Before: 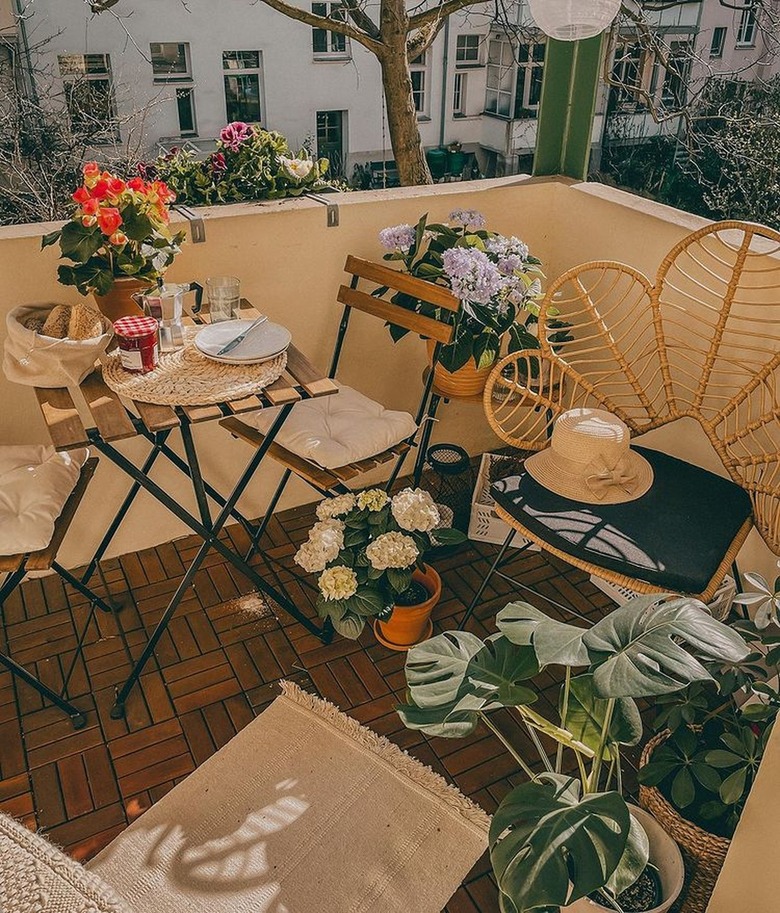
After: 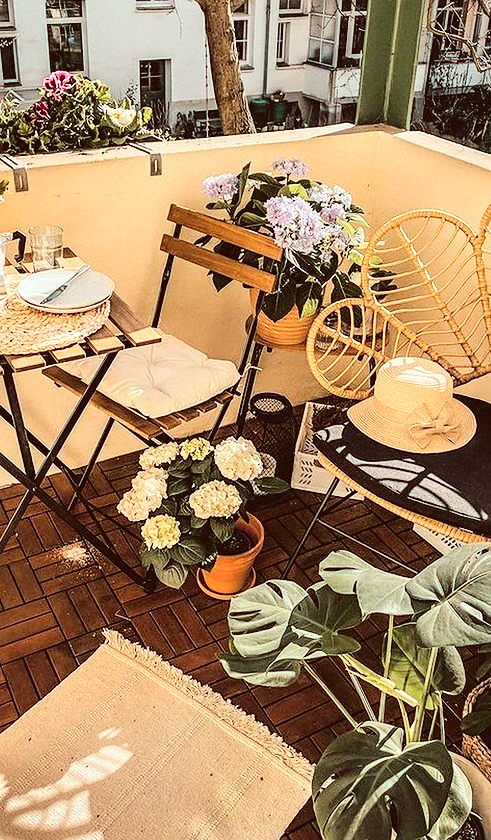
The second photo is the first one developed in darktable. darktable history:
shadows and highlights: shadows 52.65, soften with gaussian
color correction: highlights a* -7.08, highlights b* -0.161, shadows a* 20.8, shadows b* 11.51
exposure: exposure 0.296 EV, compensate exposure bias true, compensate highlight preservation false
sharpen: amount 0.21
color zones: curves: ch0 [(0, 0.5) (0.143, 0.52) (0.286, 0.5) (0.429, 0.5) (0.571, 0.5) (0.714, 0.5) (0.857, 0.5) (1, 0.5)]; ch1 [(0, 0.489) (0.155, 0.45) (0.286, 0.466) (0.429, 0.5) (0.571, 0.5) (0.714, 0.5) (0.857, 0.5) (1, 0.489)]
crop and rotate: left 22.8%, top 5.638%, right 14.185%, bottom 2.278%
tone equalizer: -8 EV -0.425 EV, -7 EV -0.408 EV, -6 EV -0.345 EV, -5 EV -0.255 EV, -3 EV 0.191 EV, -2 EV 0.342 EV, -1 EV 0.404 EV, +0 EV 0.408 EV
base curve: curves: ch0 [(0, 0) (0.036, 0.025) (0.121, 0.166) (0.206, 0.329) (0.605, 0.79) (1, 1)]
